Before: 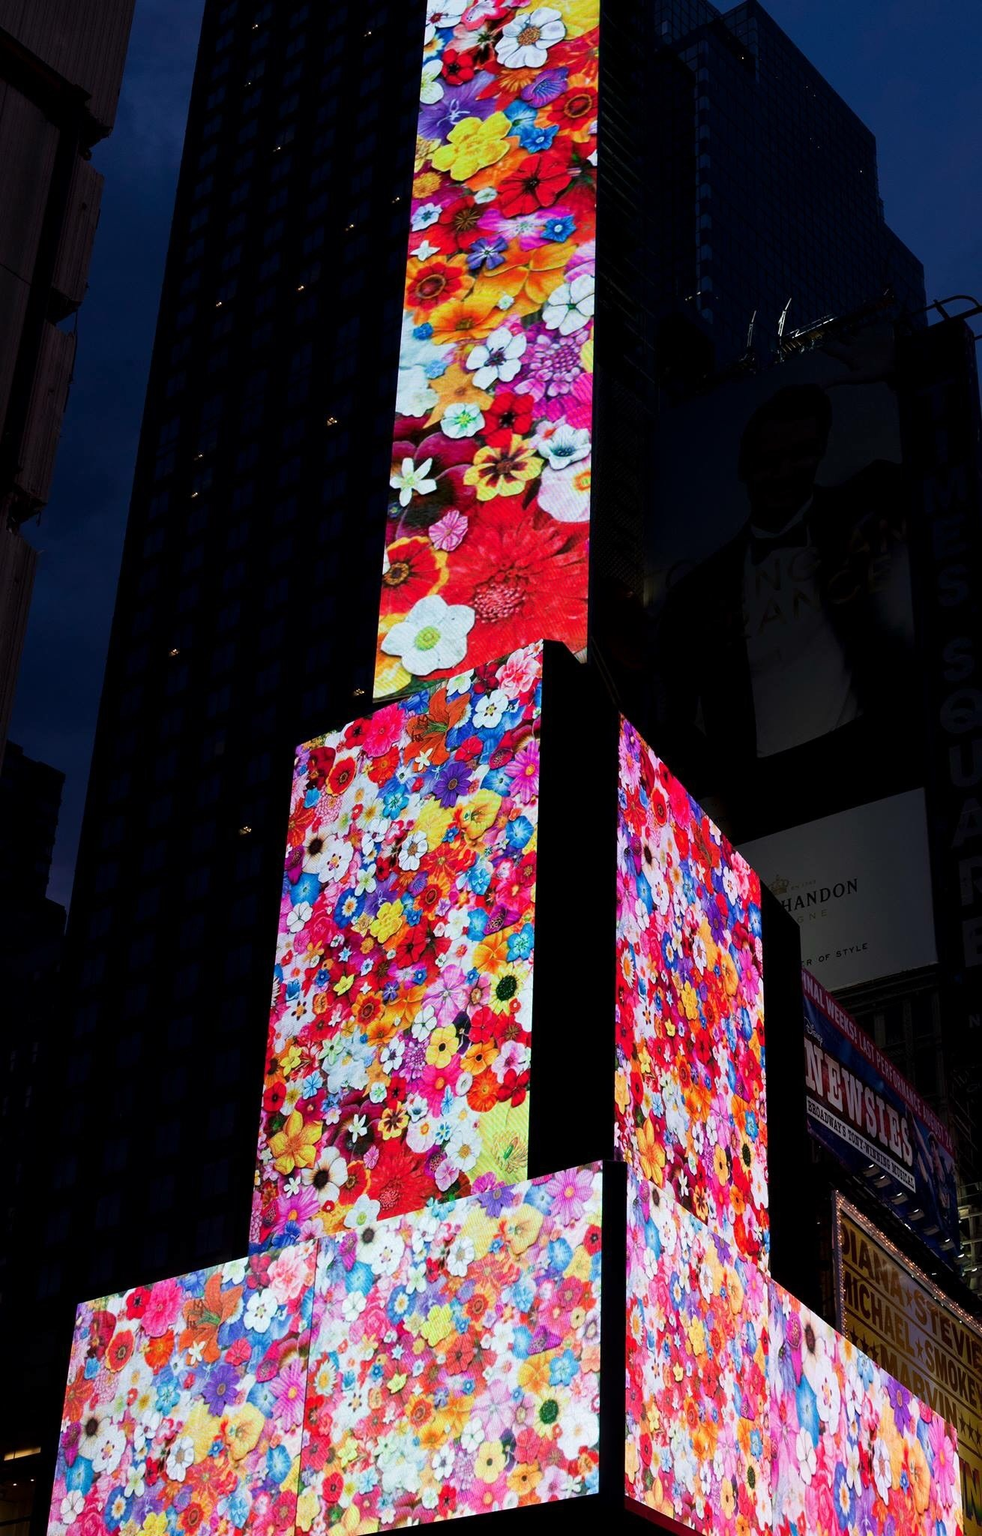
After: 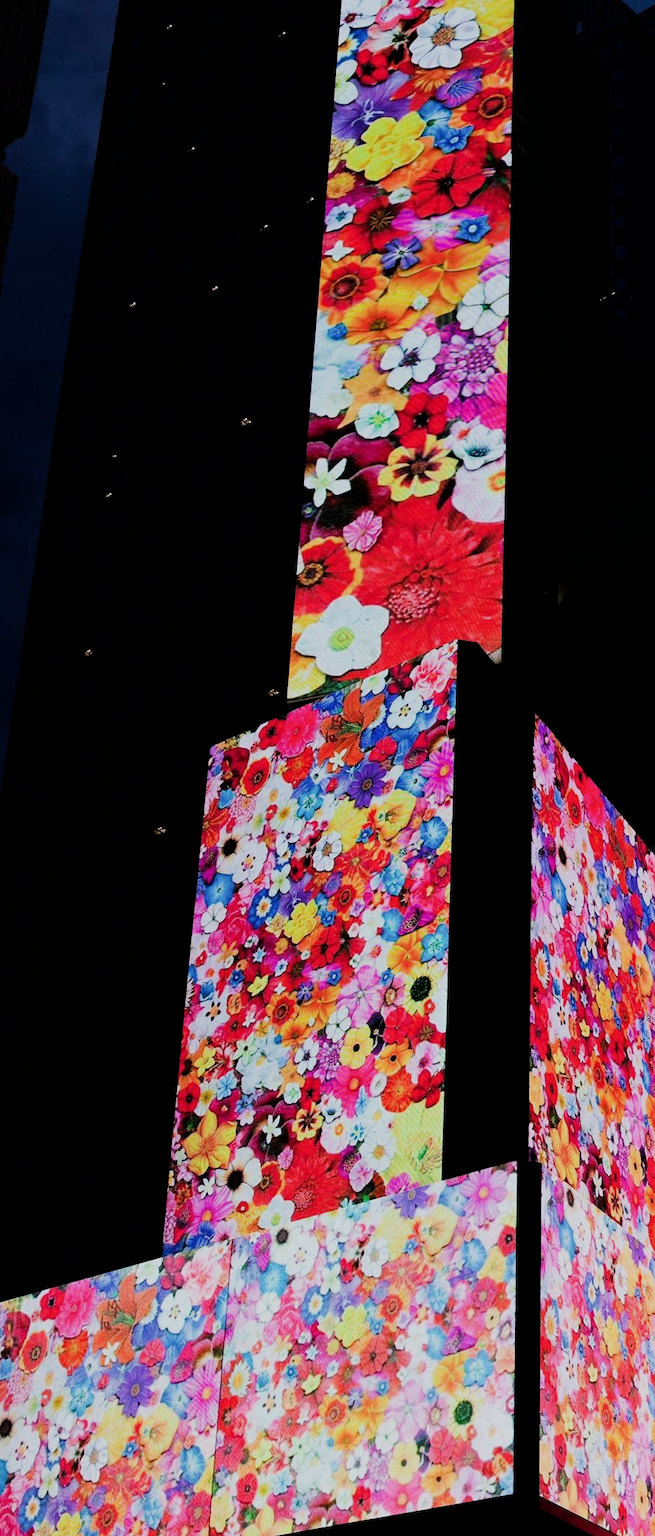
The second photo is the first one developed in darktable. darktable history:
crop and rotate: left 8.786%, right 24.548%
tone equalizer: -8 EV -0.417 EV, -7 EV -0.389 EV, -6 EV -0.333 EV, -5 EV -0.222 EV, -3 EV 0.222 EV, -2 EV 0.333 EV, -1 EV 0.389 EV, +0 EV 0.417 EV, edges refinement/feathering 500, mask exposure compensation -1.57 EV, preserve details no
filmic rgb: black relative exposure -7.15 EV, white relative exposure 5.36 EV, hardness 3.02
